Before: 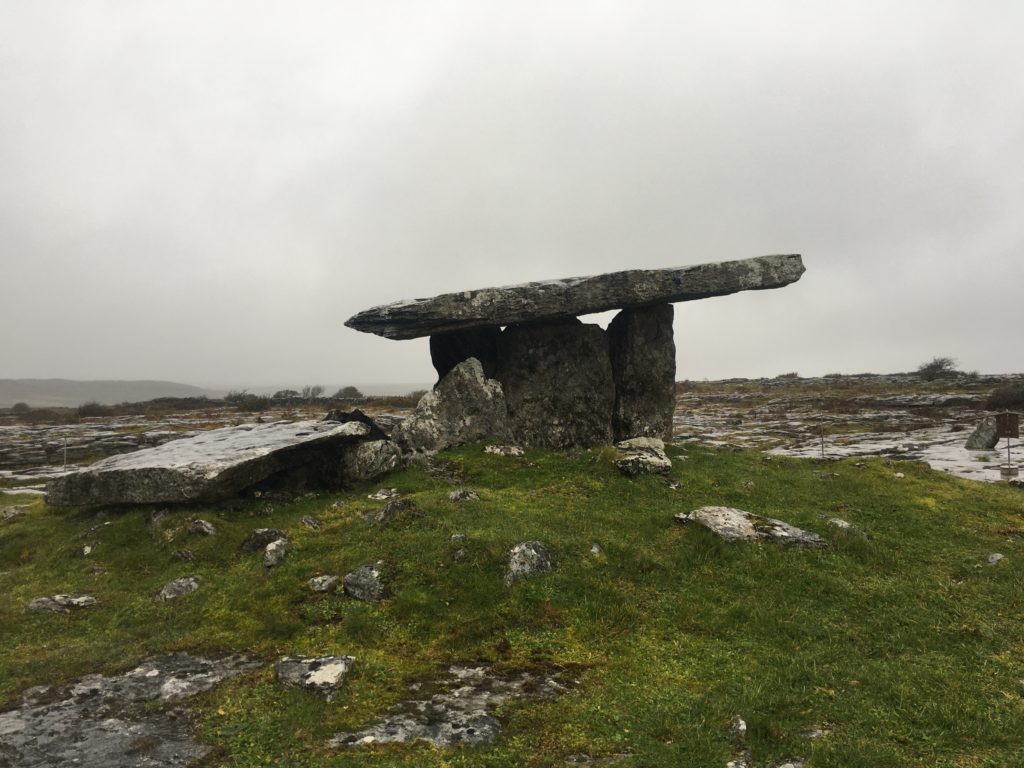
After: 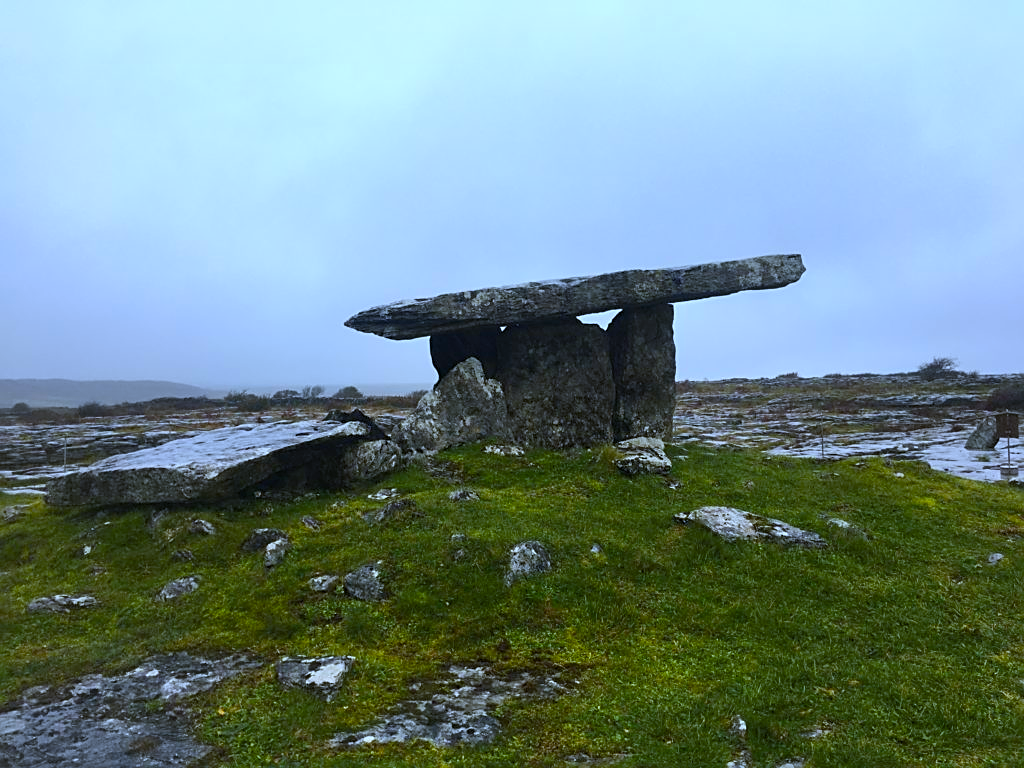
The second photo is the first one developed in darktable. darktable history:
white balance: red 0.871, blue 1.249
color balance rgb: linear chroma grading › global chroma 15%, perceptual saturation grading › global saturation 30%
sharpen: amount 0.478
